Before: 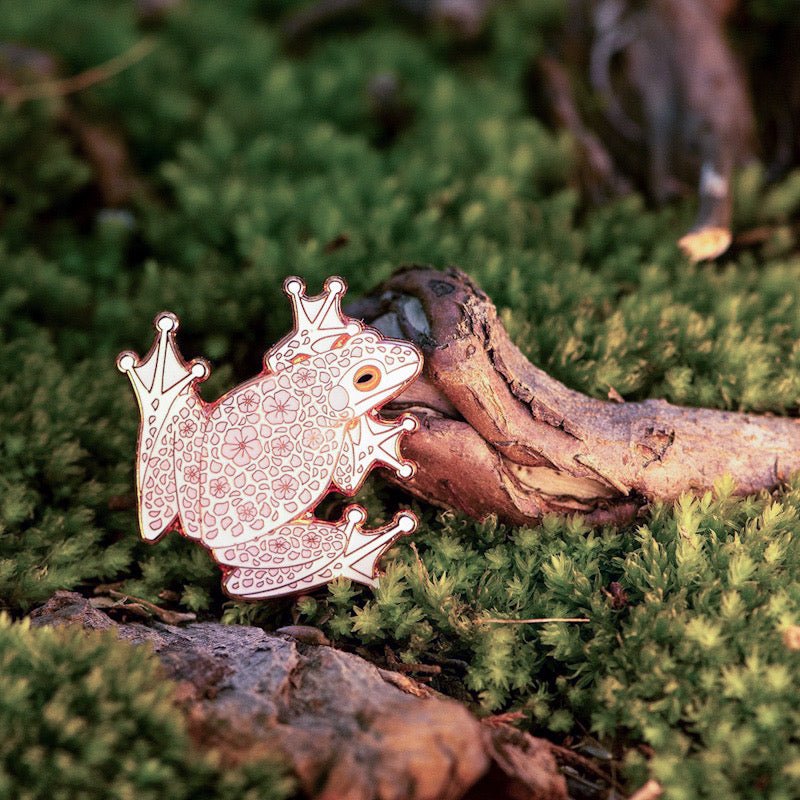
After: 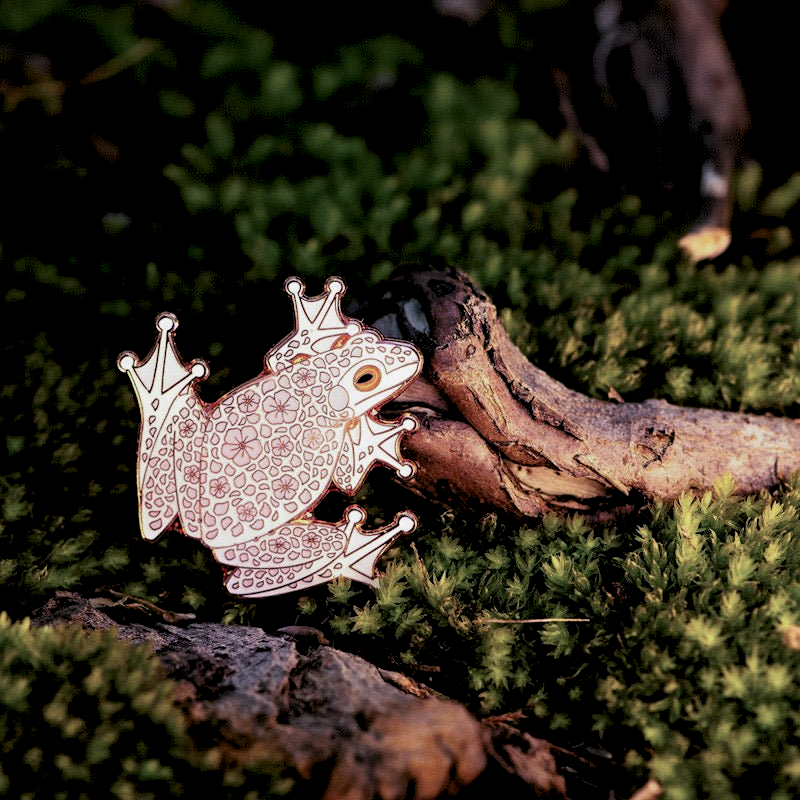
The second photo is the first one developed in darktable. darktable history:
exposure: black level correction 0.029, exposure -0.08 EV, compensate highlight preservation false
levels: levels [0.116, 0.574, 1]
